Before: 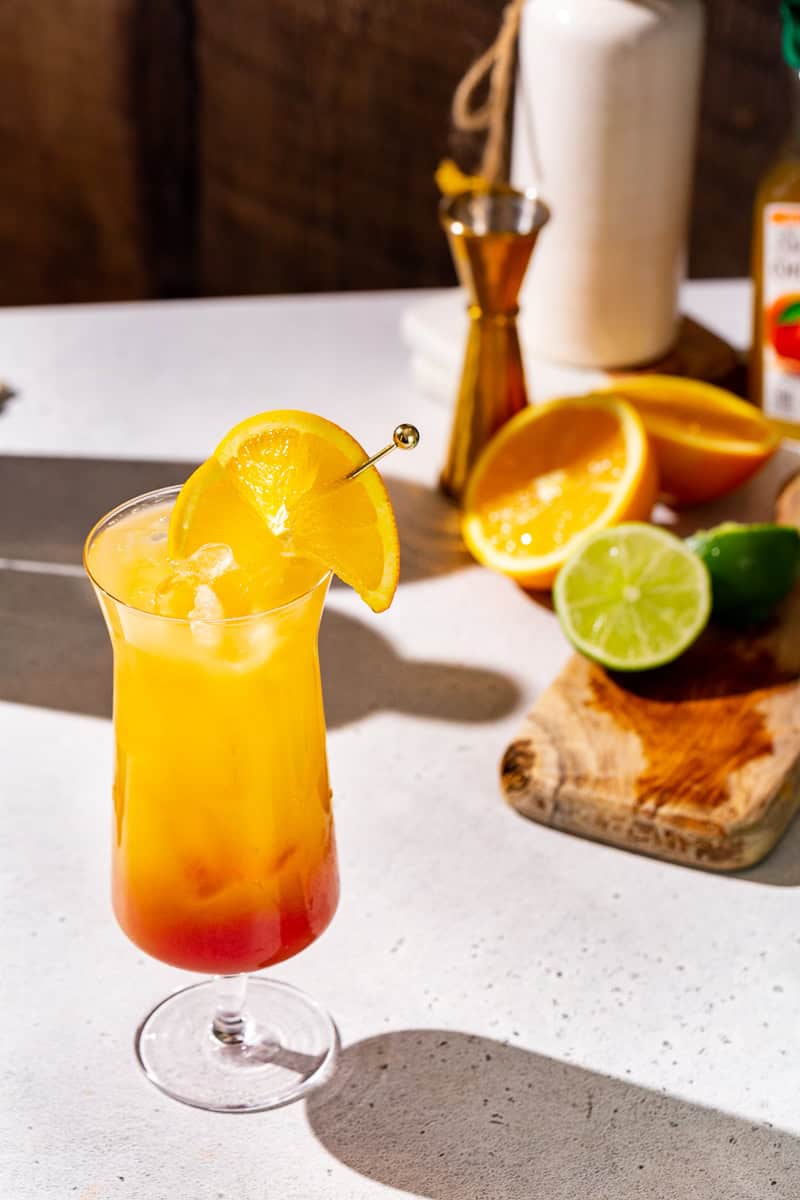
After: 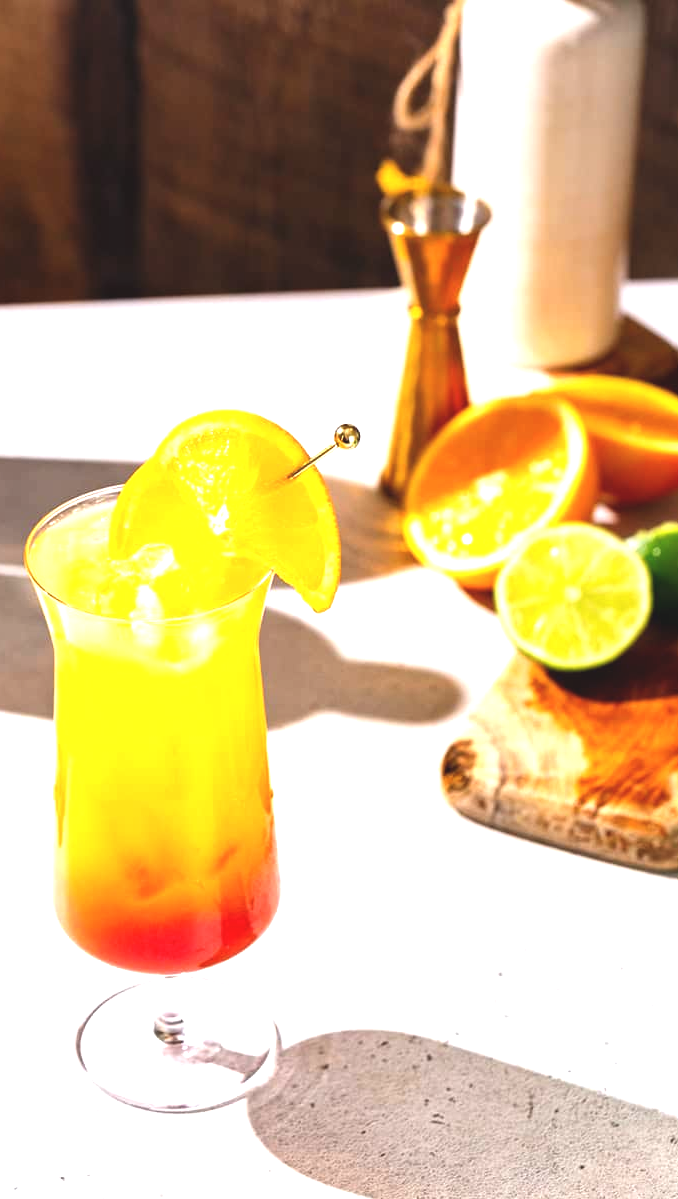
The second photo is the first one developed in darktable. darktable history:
crop: left 7.401%, right 7.814%
exposure: black level correction -0.005, exposure 1 EV, compensate highlight preservation false
